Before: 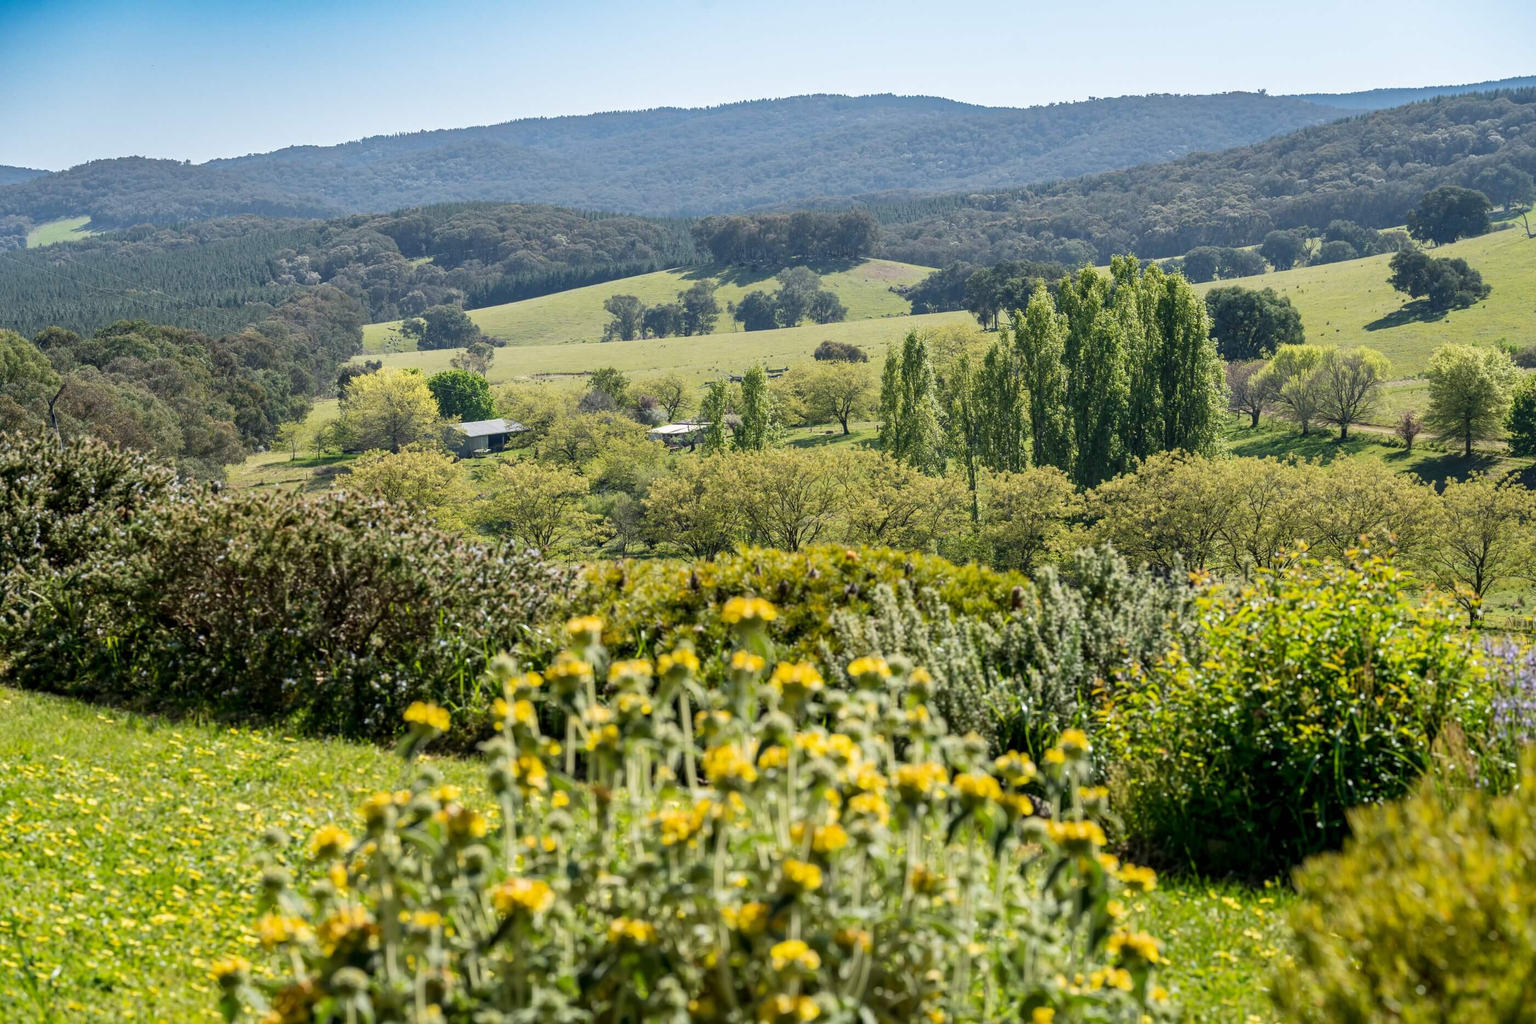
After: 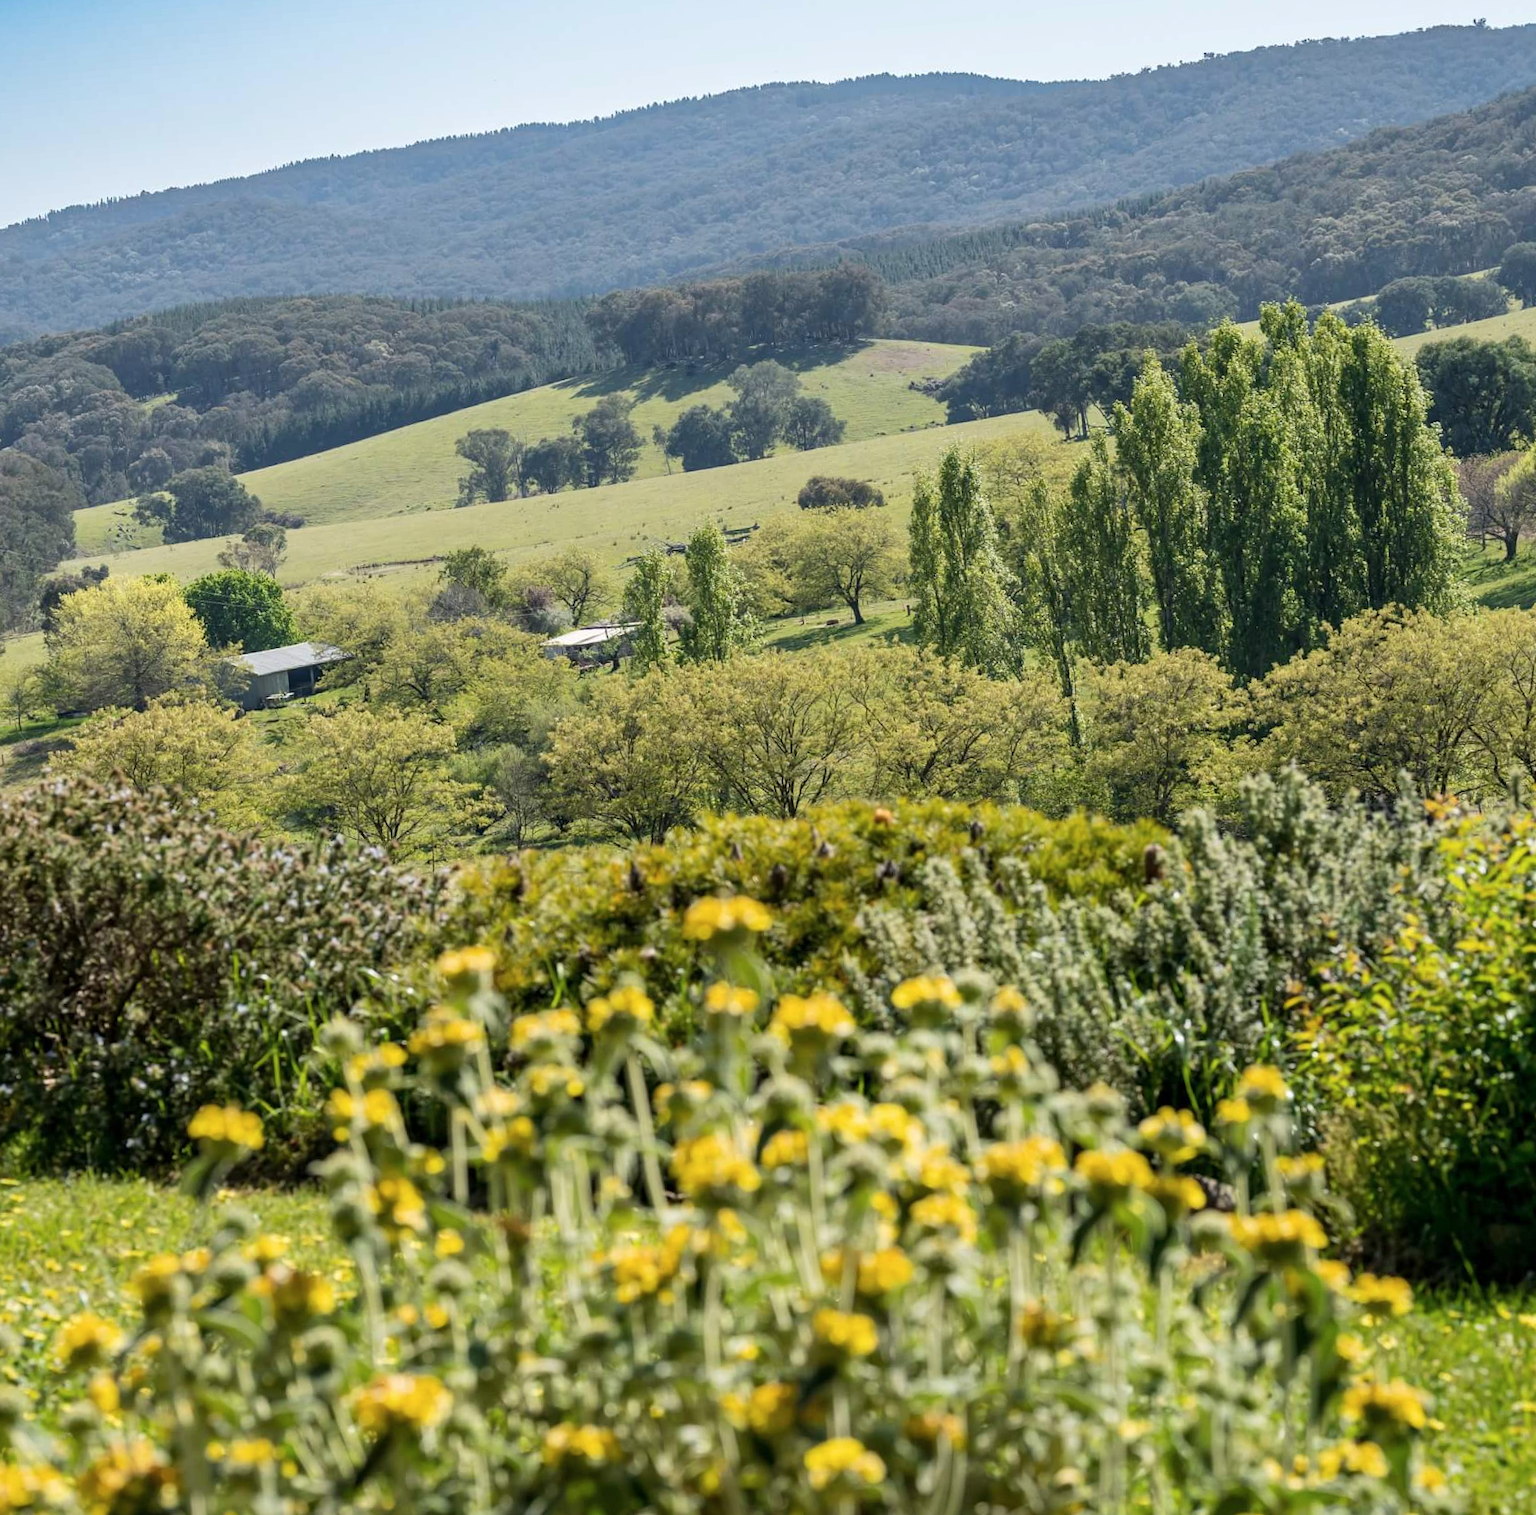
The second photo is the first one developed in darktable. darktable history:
crop and rotate: left 17.732%, right 15.423%
rotate and perspective: rotation -4.57°, crop left 0.054, crop right 0.944, crop top 0.087, crop bottom 0.914
contrast brightness saturation: saturation -0.05
